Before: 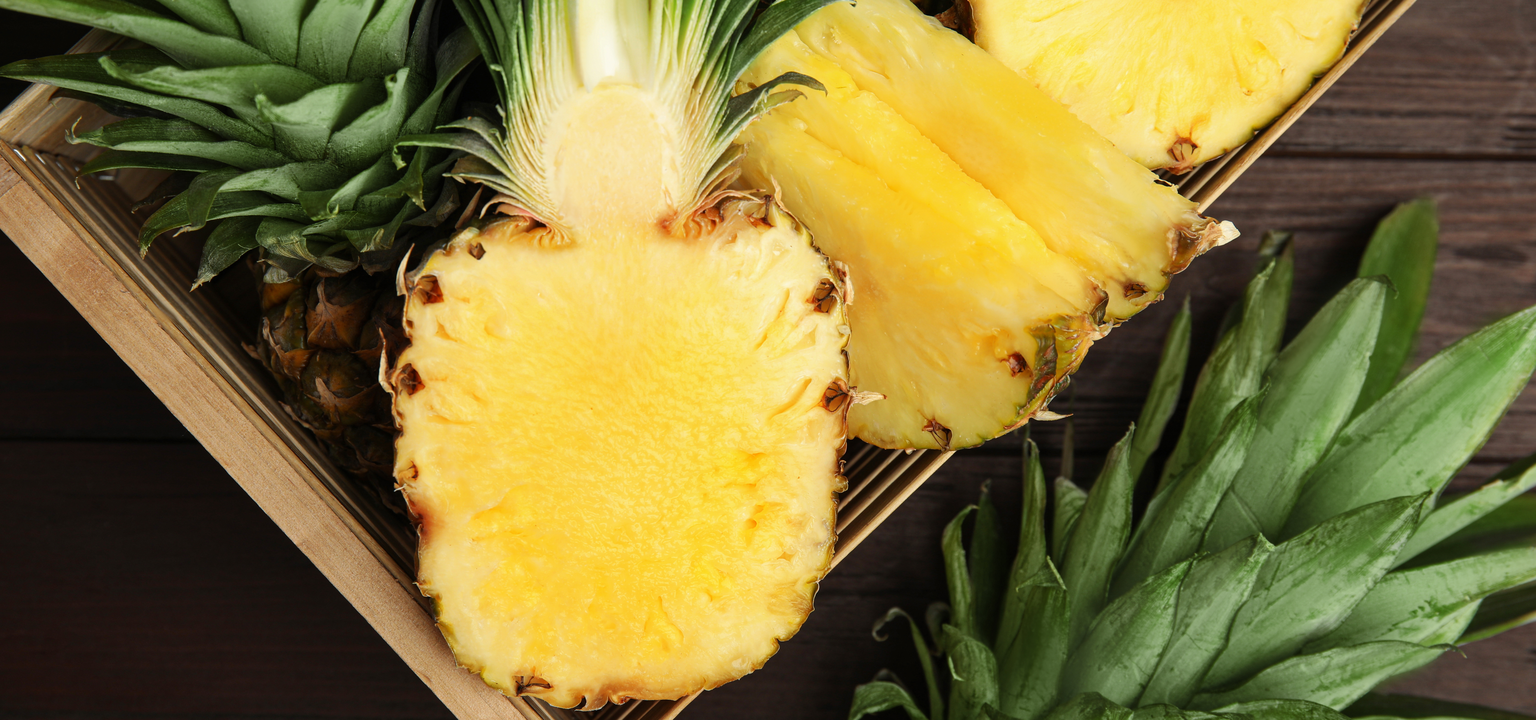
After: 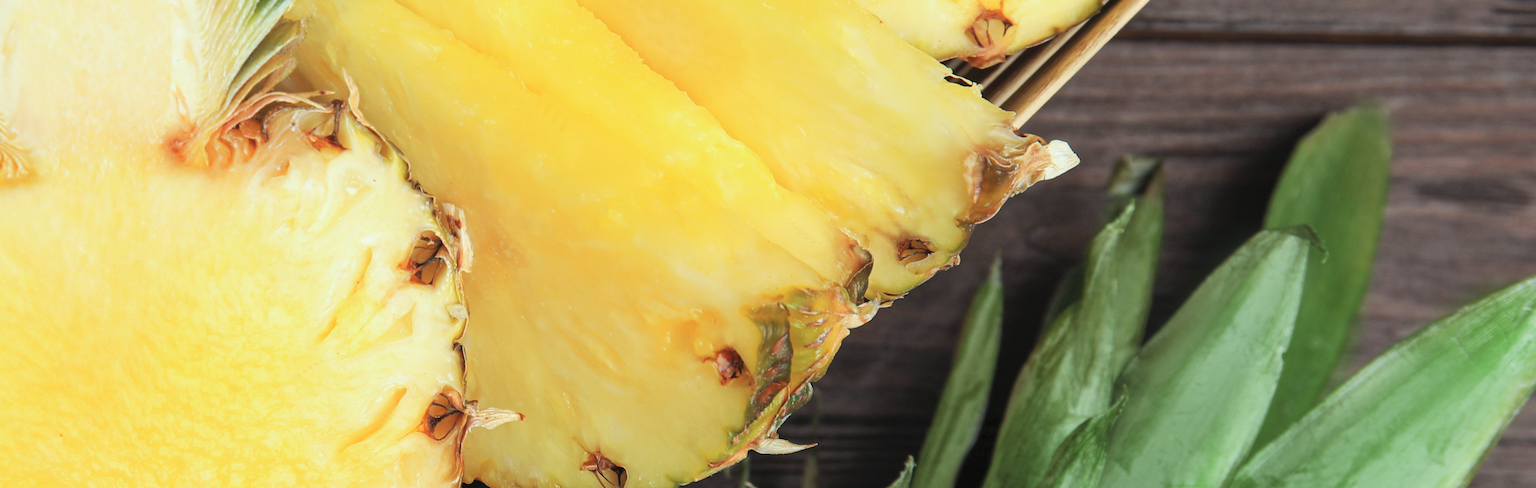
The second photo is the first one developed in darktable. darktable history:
contrast brightness saturation: brightness 0.15
color calibration: illuminant custom, x 0.368, y 0.373, temperature 4330.32 K
crop: left 36.005%, top 18.293%, right 0.31%, bottom 38.444%
